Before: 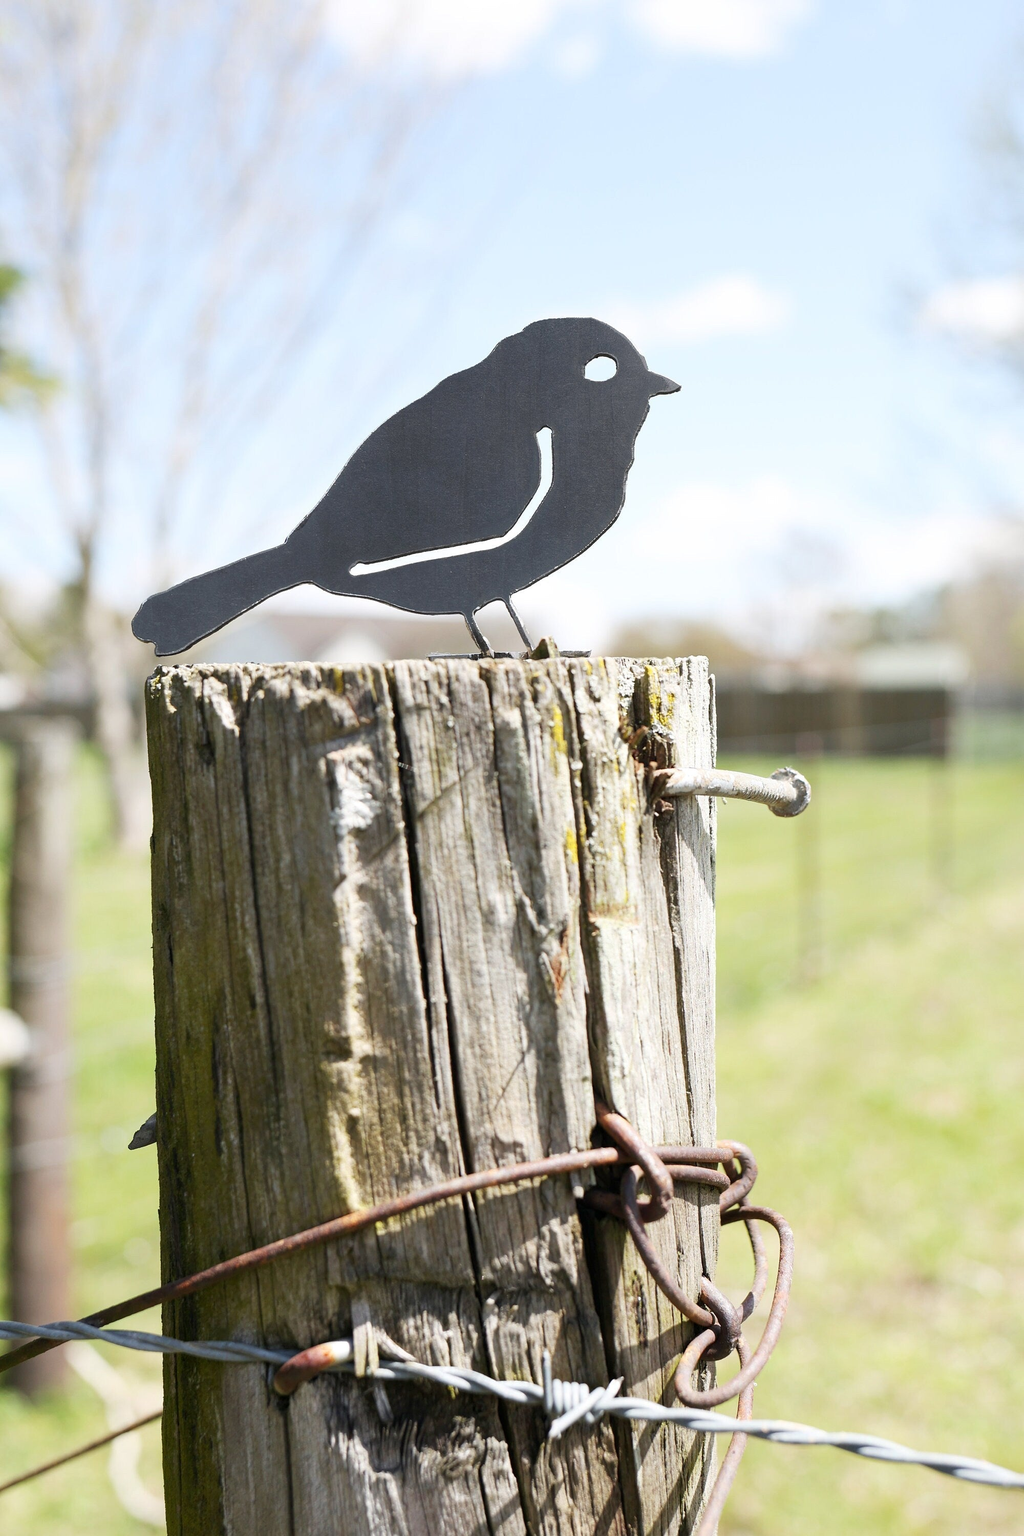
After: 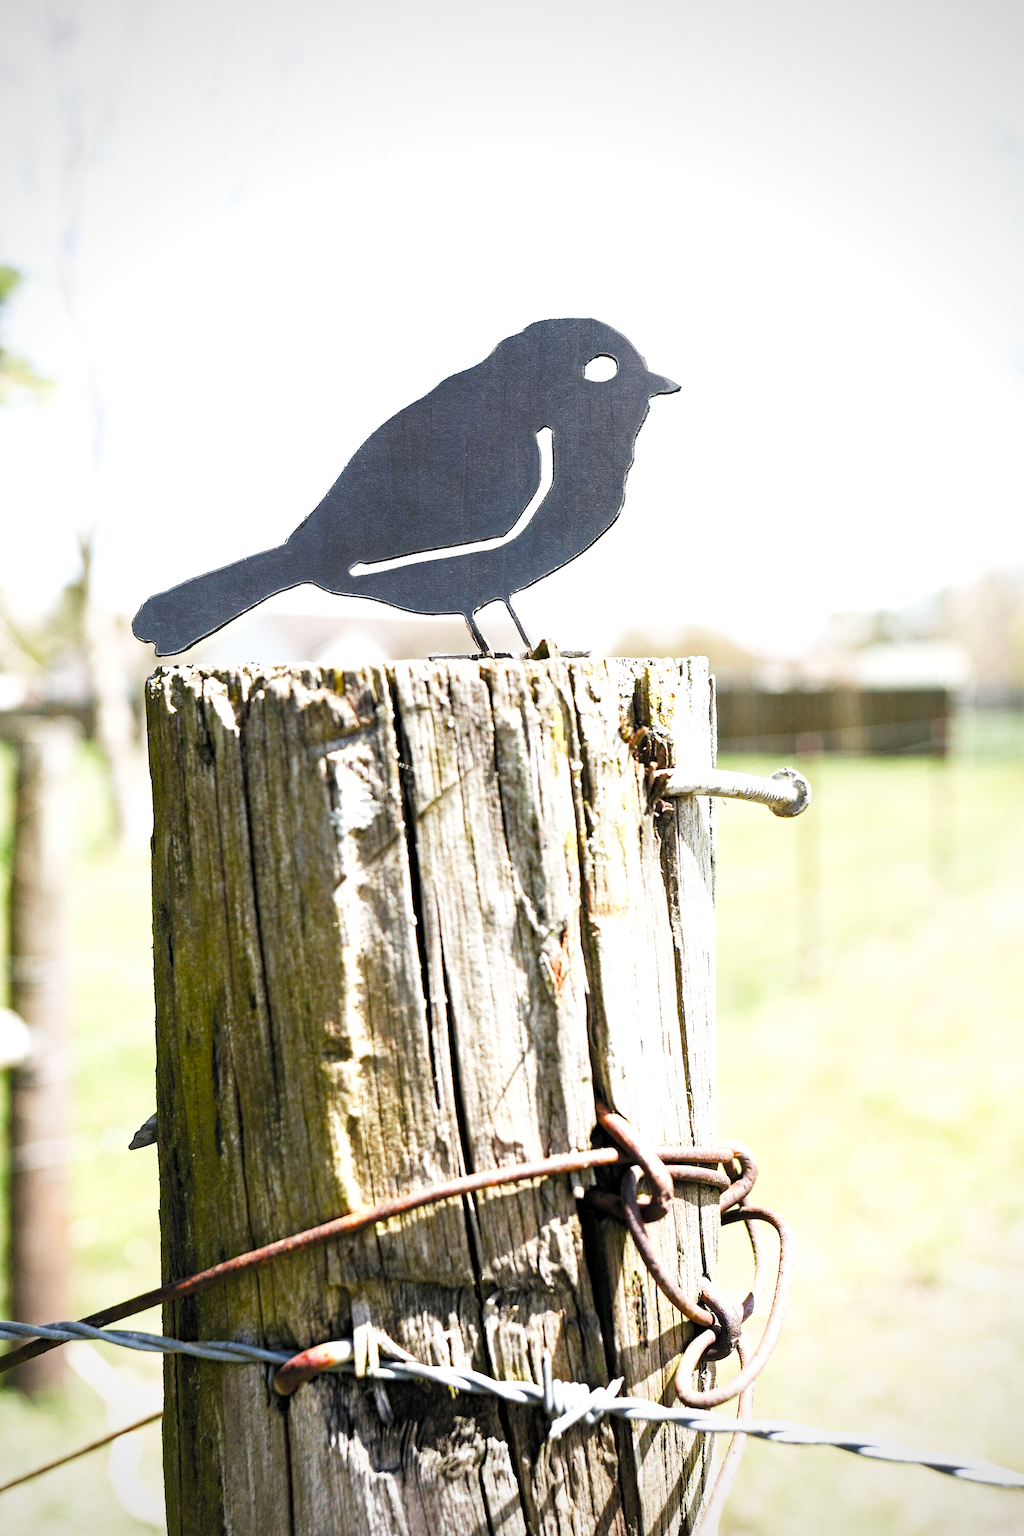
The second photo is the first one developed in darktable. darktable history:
filmic: grey point source 18, black point source -8.65, white point source 2.45, grey point target 18, white point target 100, output power 2.2, latitude stops 2, contrast 1.5, saturation 100, global saturation 100
vignetting: fall-off radius 60.92%
local contrast: highlights 100%, shadows 100%, detail 120%, midtone range 0.2
vibrance: on, module defaults
haze removal: strength 0.29, distance 0.25, compatibility mode true, adaptive false
exposure: black level correction -0.002, exposure 0.54 EV, compensate highlight preservation false
contrast brightness saturation: contrast 0.2, brightness 0.16, saturation 0.22
